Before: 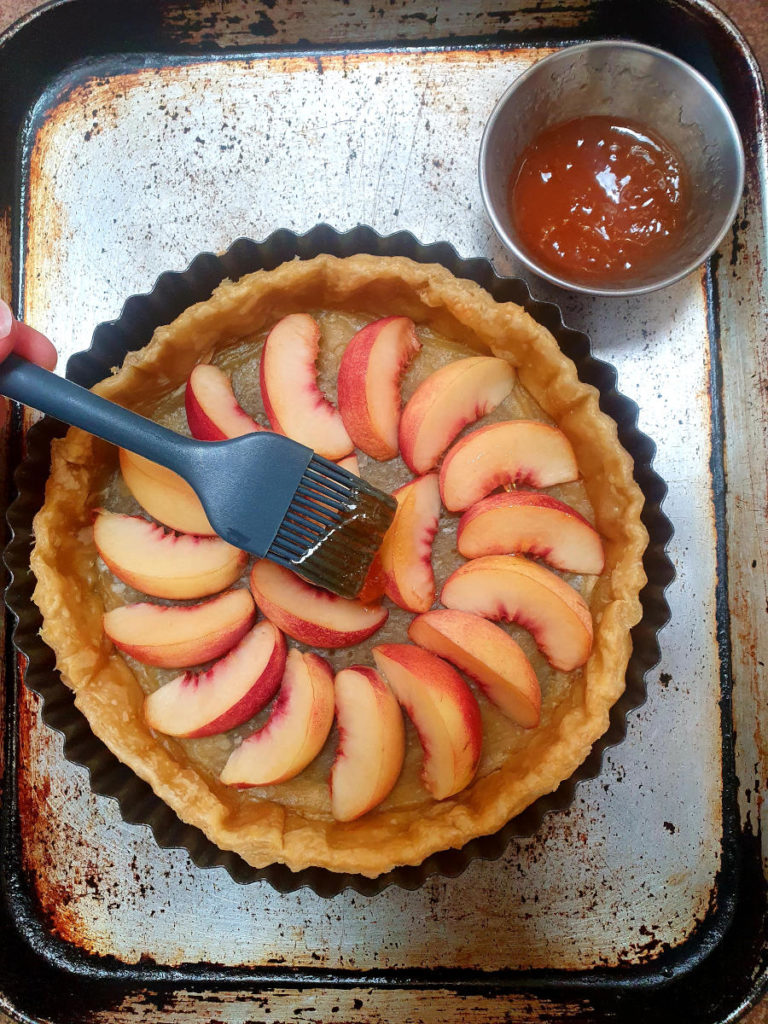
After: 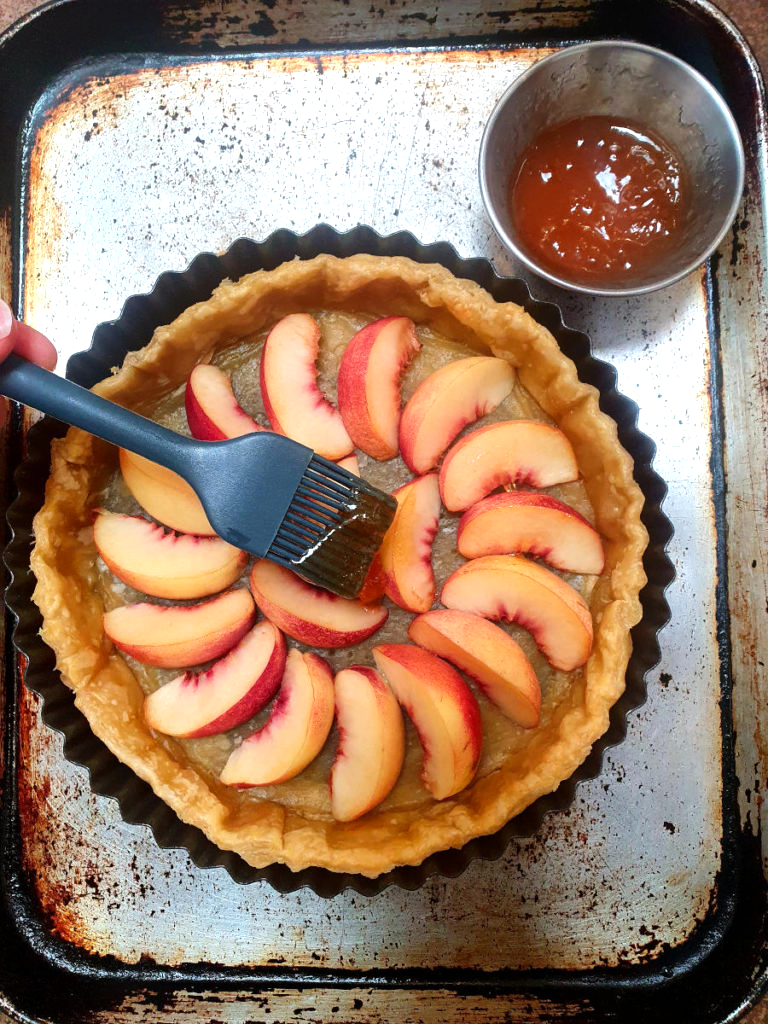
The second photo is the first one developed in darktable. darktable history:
tone equalizer: -8 EV -0.417 EV, -7 EV -0.389 EV, -6 EV -0.333 EV, -5 EV -0.222 EV, -3 EV 0.222 EV, -2 EV 0.333 EV, -1 EV 0.389 EV, +0 EV 0.417 EV, edges refinement/feathering 500, mask exposure compensation -1.57 EV, preserve details no
vibrance: vibrance 15%
